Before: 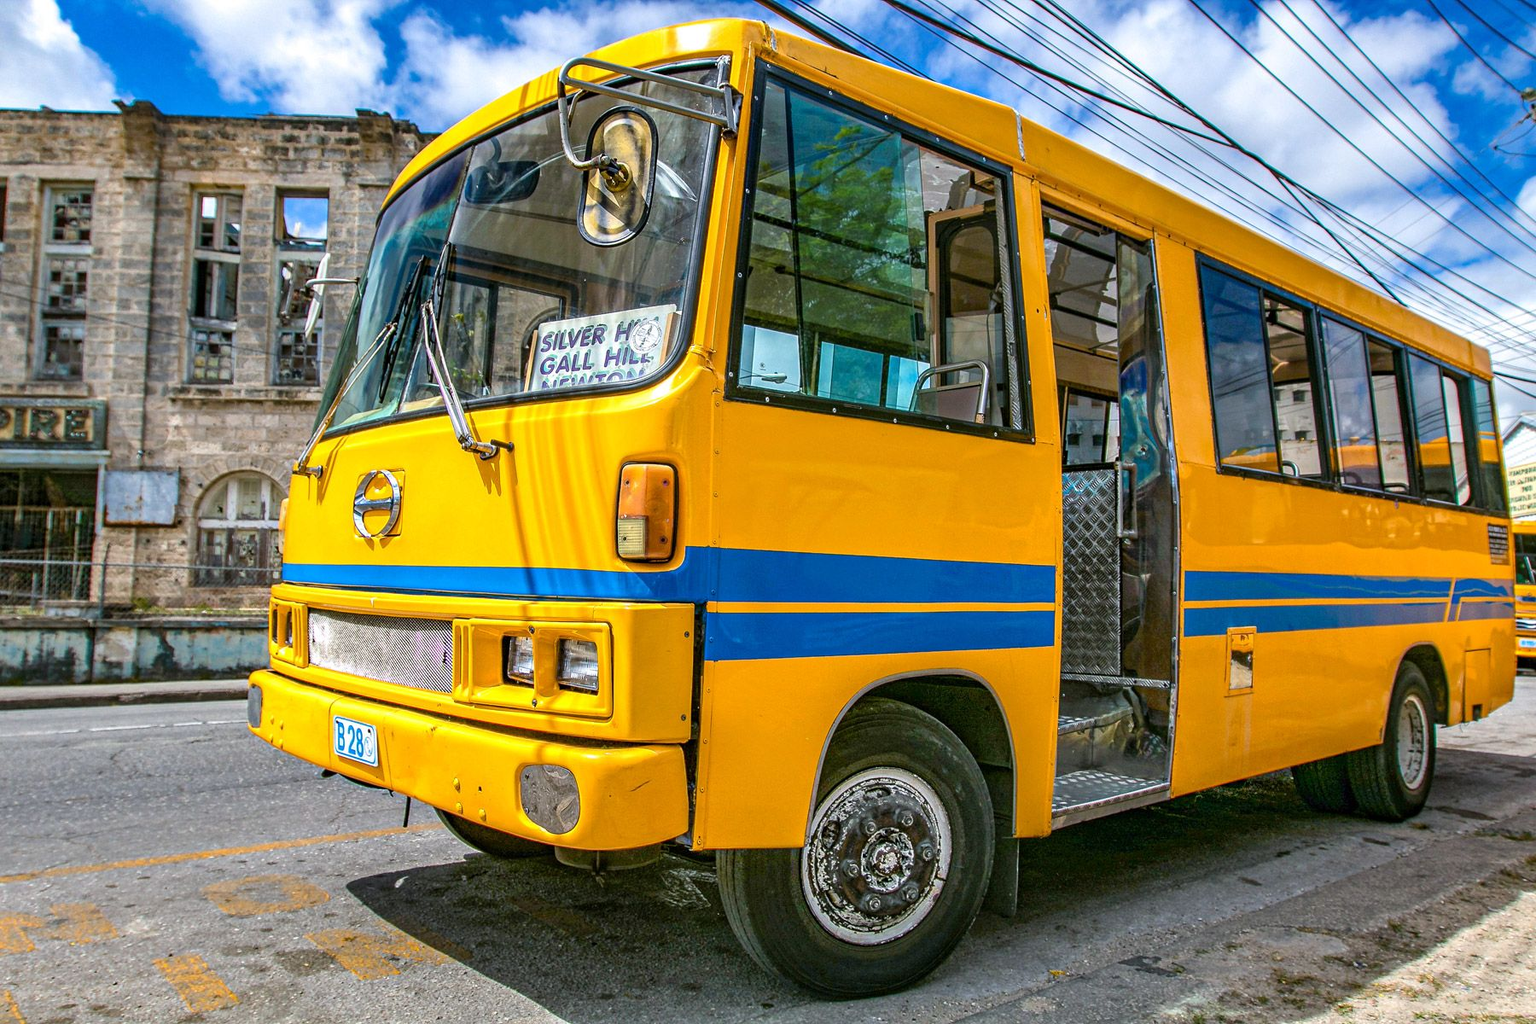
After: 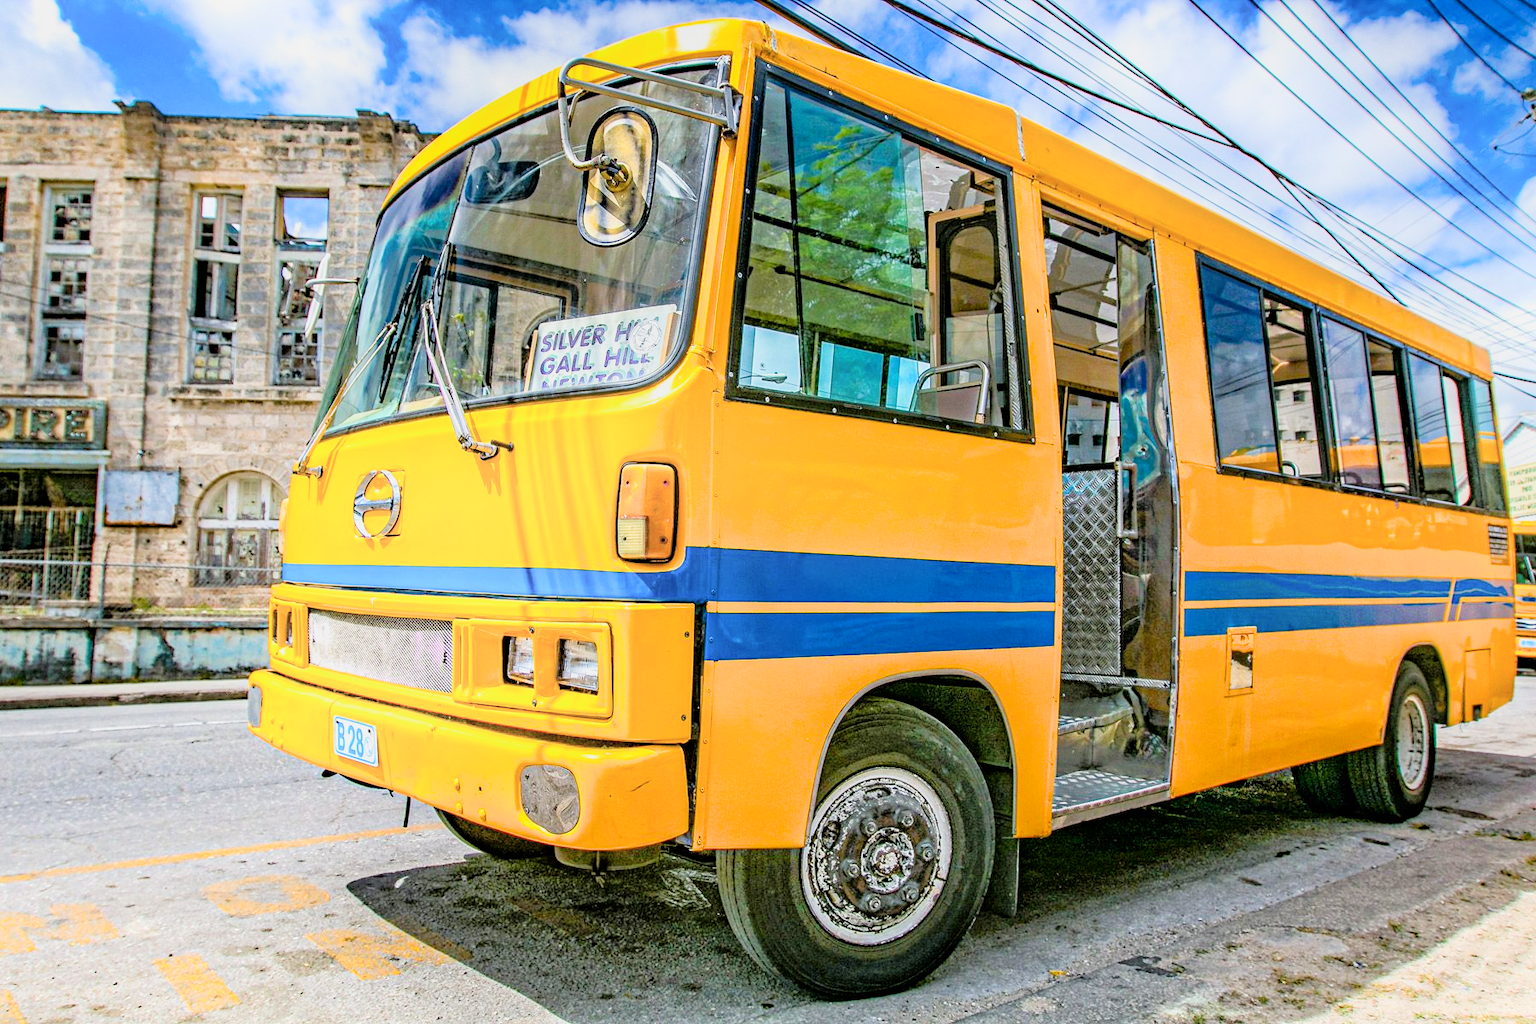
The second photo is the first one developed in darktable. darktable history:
haze removal: adaptive false
contrast brightness saturation: contrast 0.083, saturation 0.021
tone equalizer: -8 EV 1.97 EV, -7 EV 1.97 EV, -6 EV 1.96 EV, -5 EV 1.99 EV, -4 EV 2 EV, -3 EV 1.49 EV, -2 EV 0.978 EV, -1 EV 0.501 EV
shadows and highlights: shadows -89.58, highlights 90.18, soften with gaussian
filmic rgb: black relative exposure -5.04 EV, white relative exposure 3.99 EV, hardness 2.89, contrast 1.3, highlights saturation mix -29.57%
